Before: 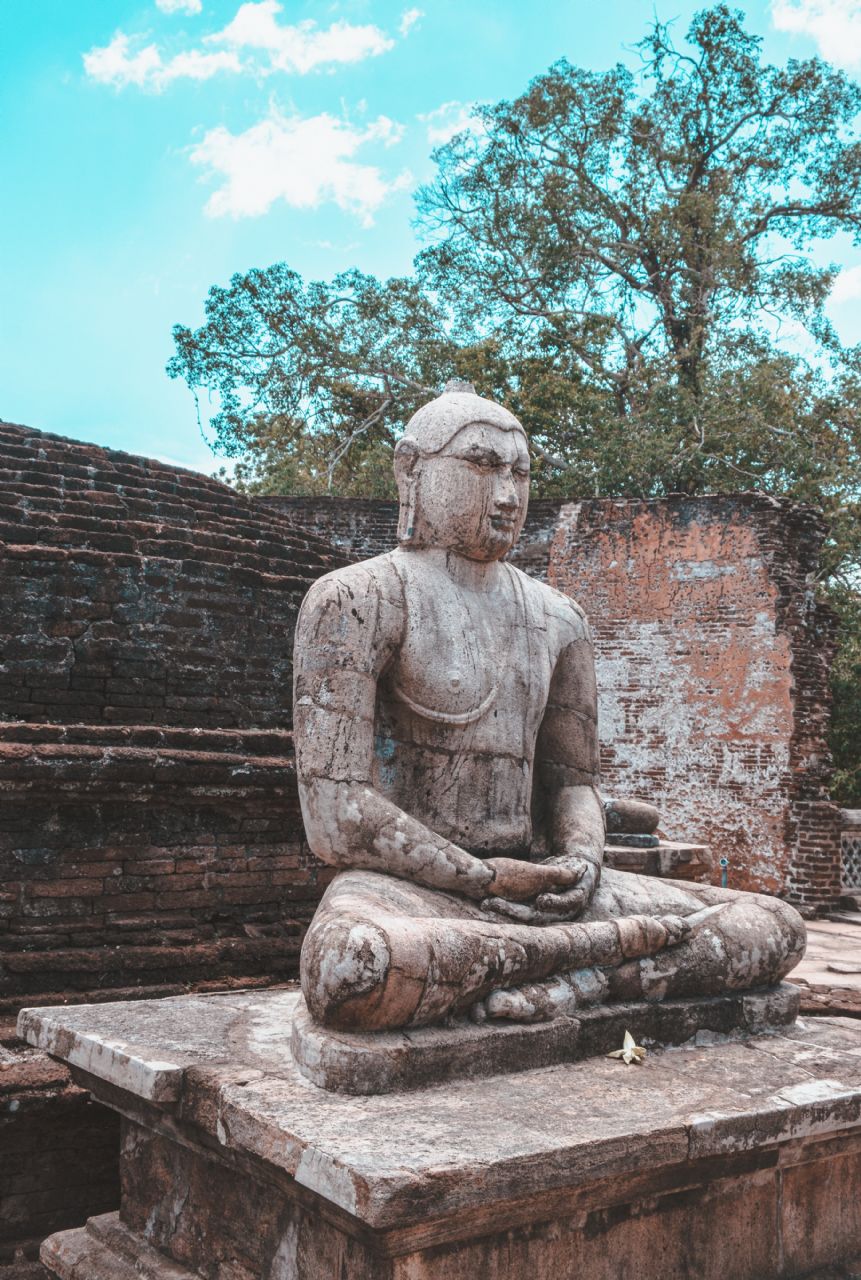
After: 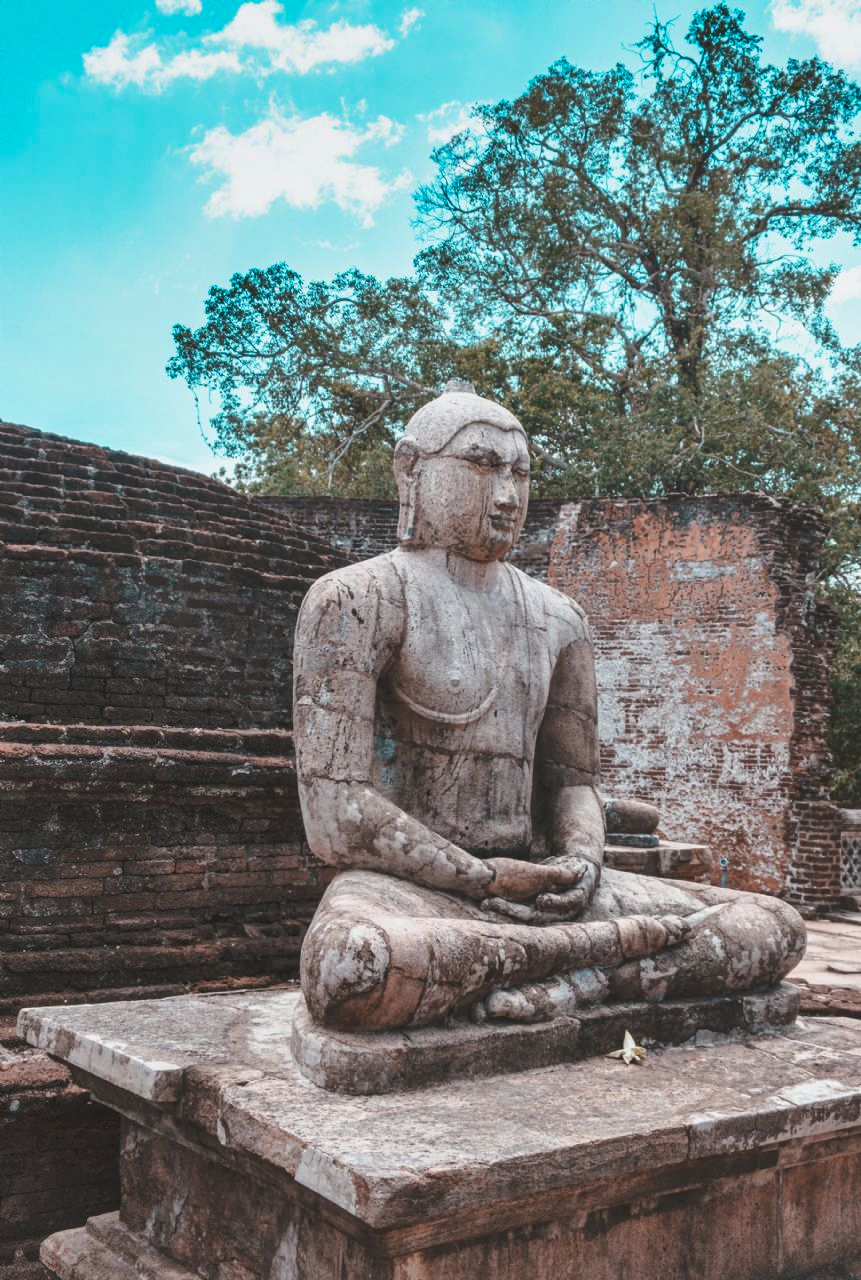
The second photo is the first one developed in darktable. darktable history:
shadows and highlights: shadows 43.54, white point adjustment -1.35, highlights color adjustment 89.74%, soften with gaussian
